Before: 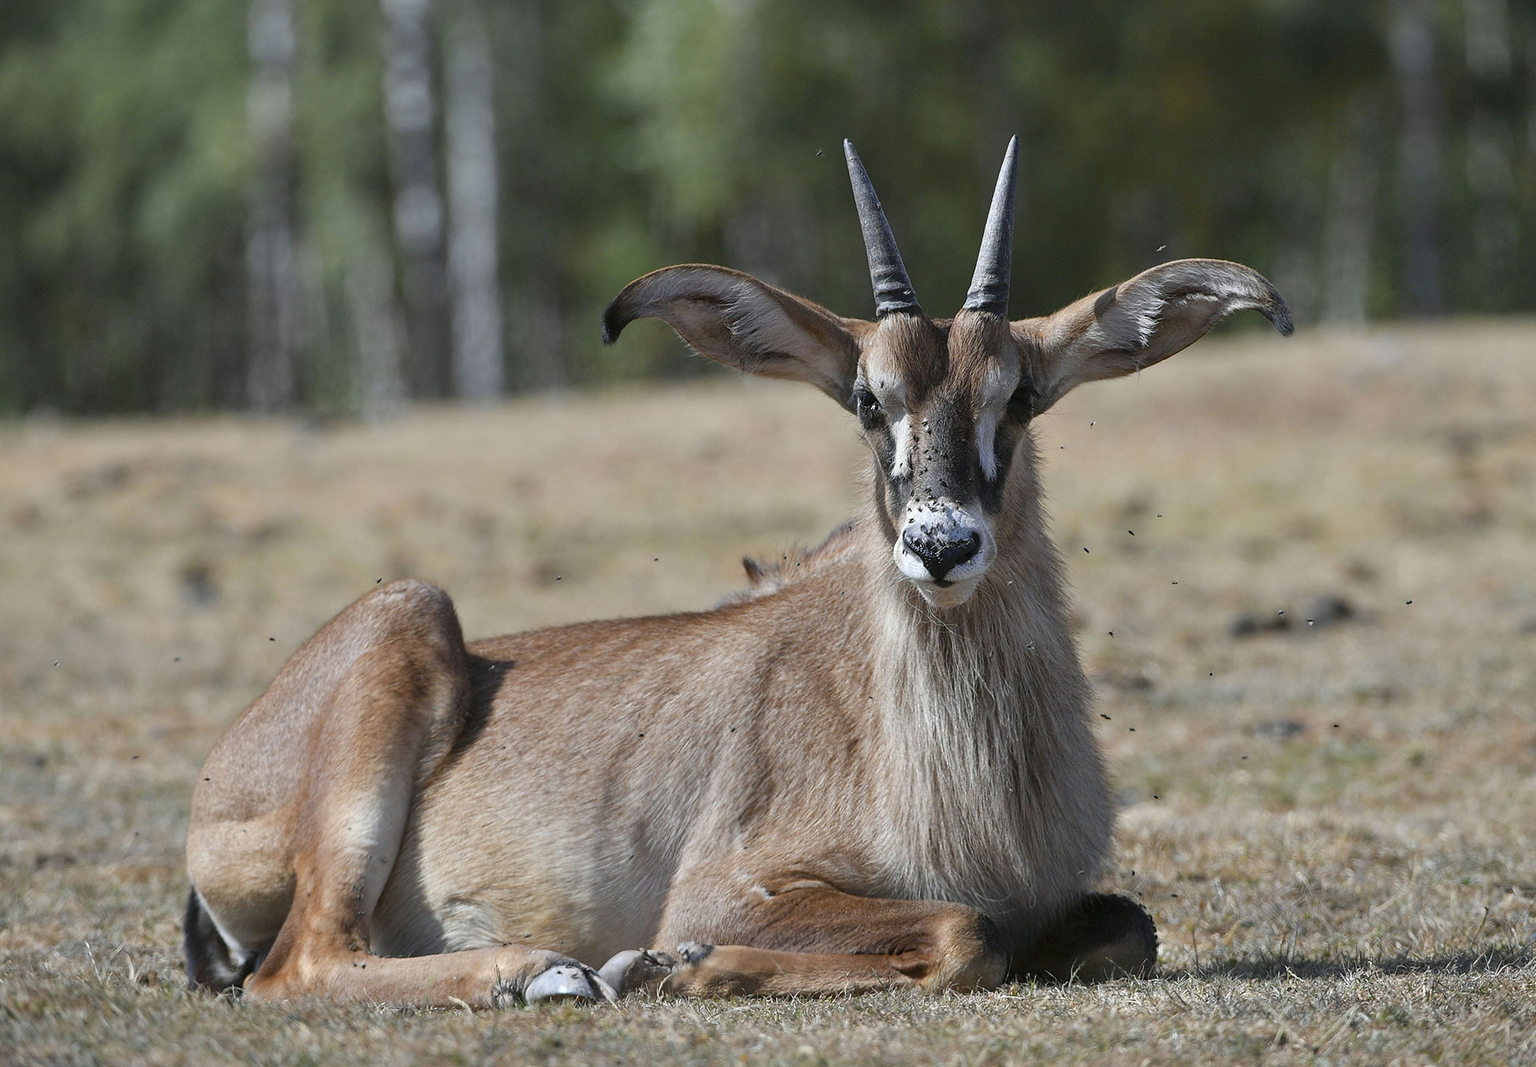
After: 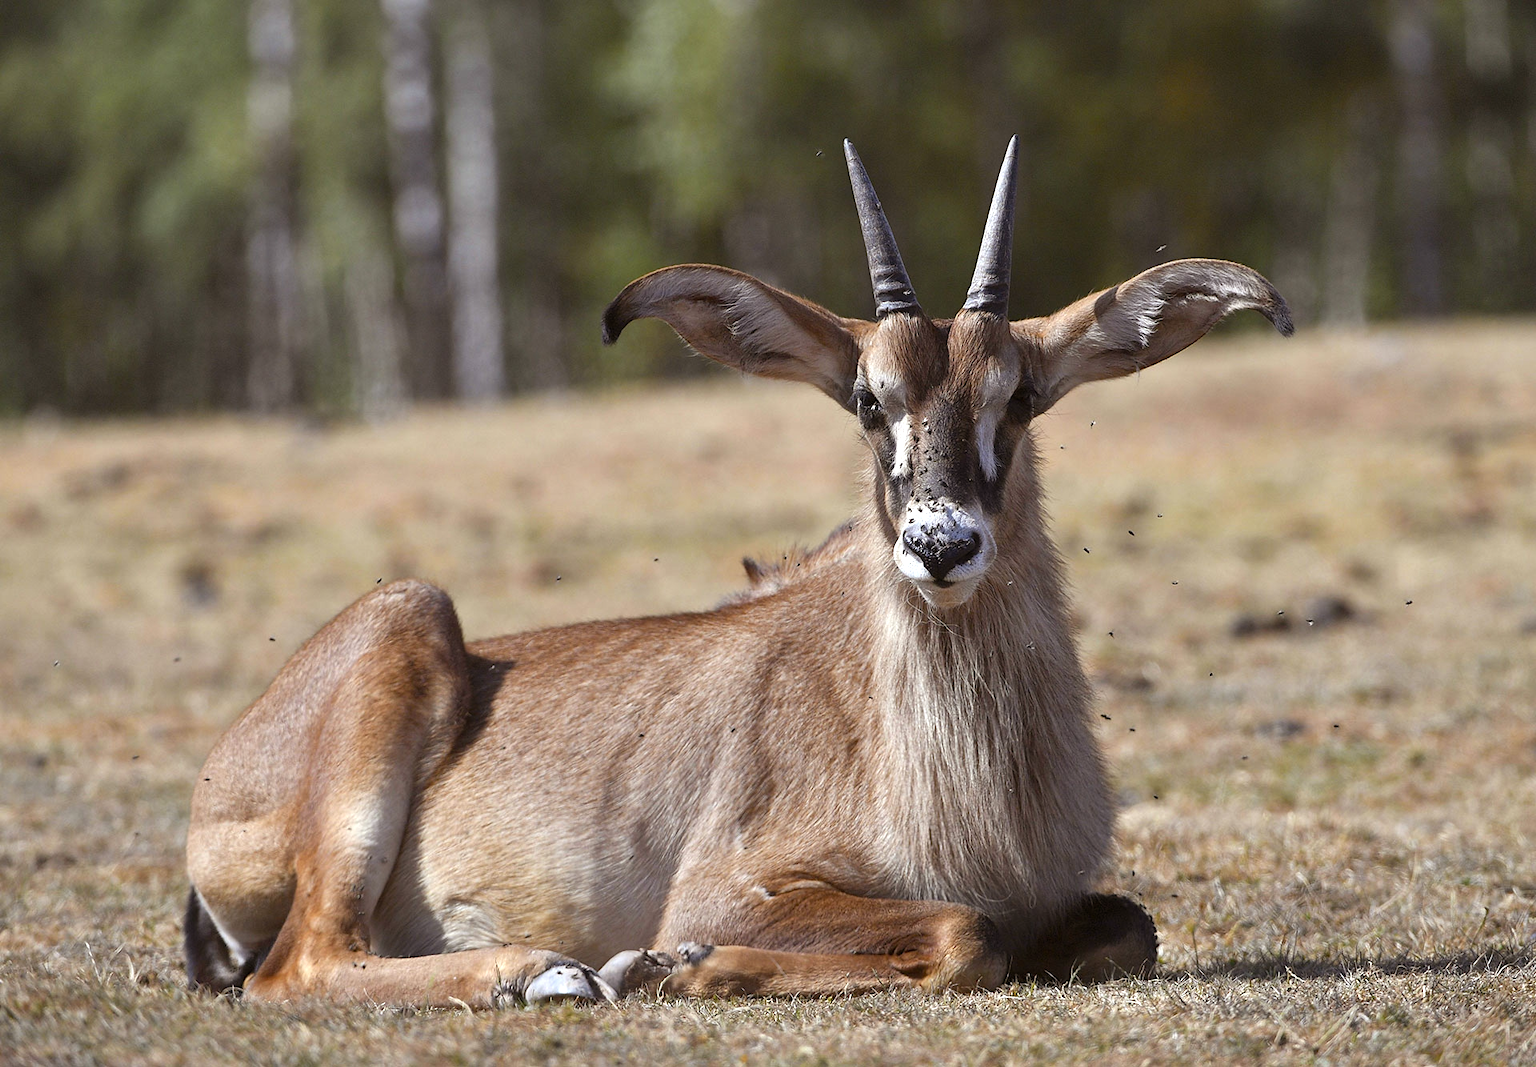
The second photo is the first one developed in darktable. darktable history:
color balance rgb: power › chroma 1.063%, power › hue 27.81°, perceptual saturation grading › global saturation 14.648%, perceptual brilliance grading › highlights 11.655%
